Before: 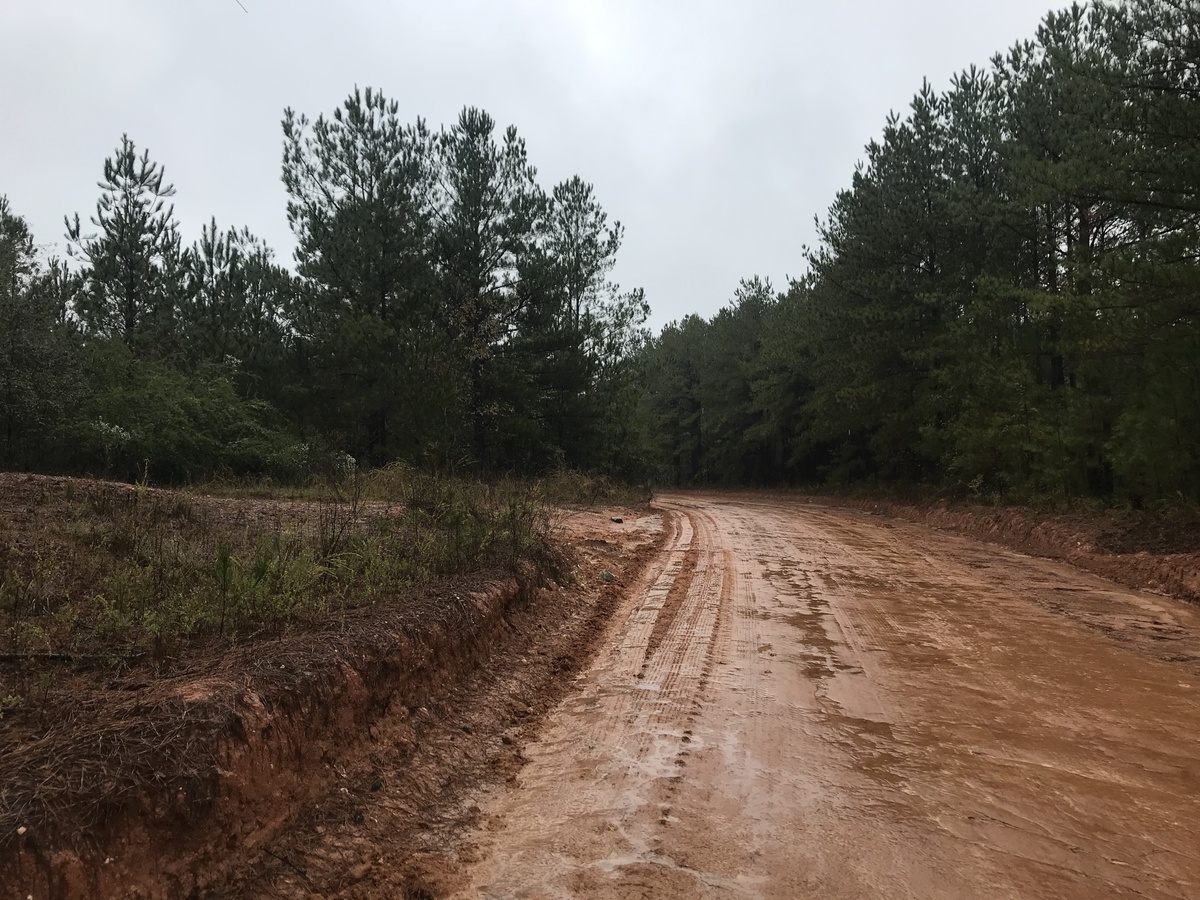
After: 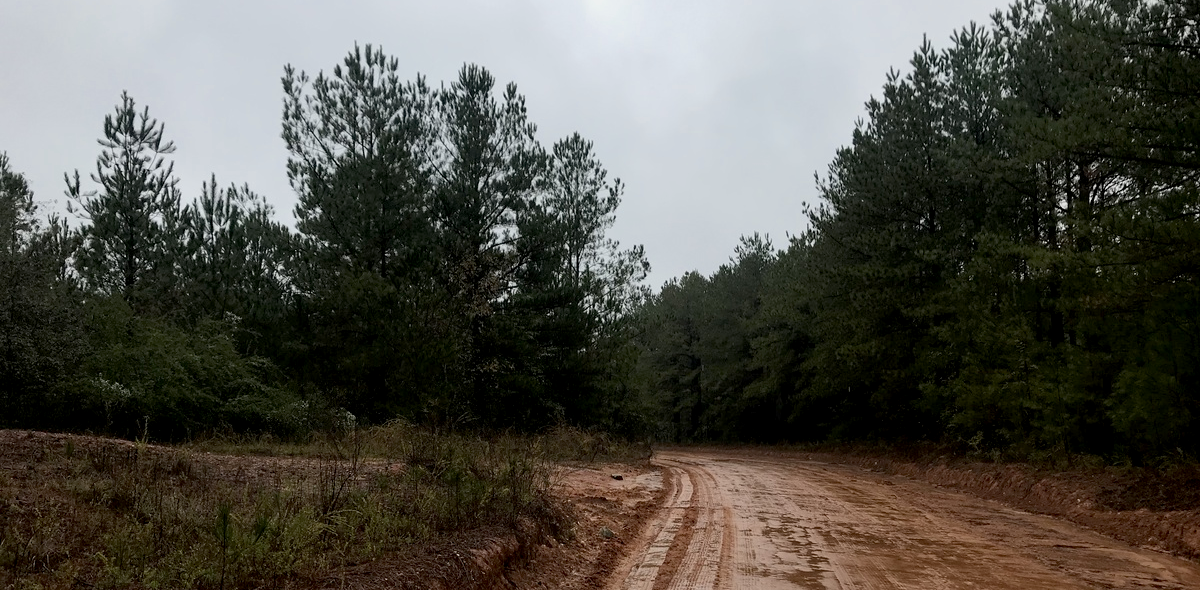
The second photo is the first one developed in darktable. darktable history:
crop and rotate: top 4.848%, bottom 29.503%
color zones: curves: ch0 [(0, 0.425) (0.143, 0.422) (0.286, 0.42) (0.429, 0.419) (0.571, 0.419) (0.714, 0.42) (0.857, 0.422) (1, 0.425)]
exposure: black level correction 0.009, exposure -0.159 EV, compensate highlight preservation false
